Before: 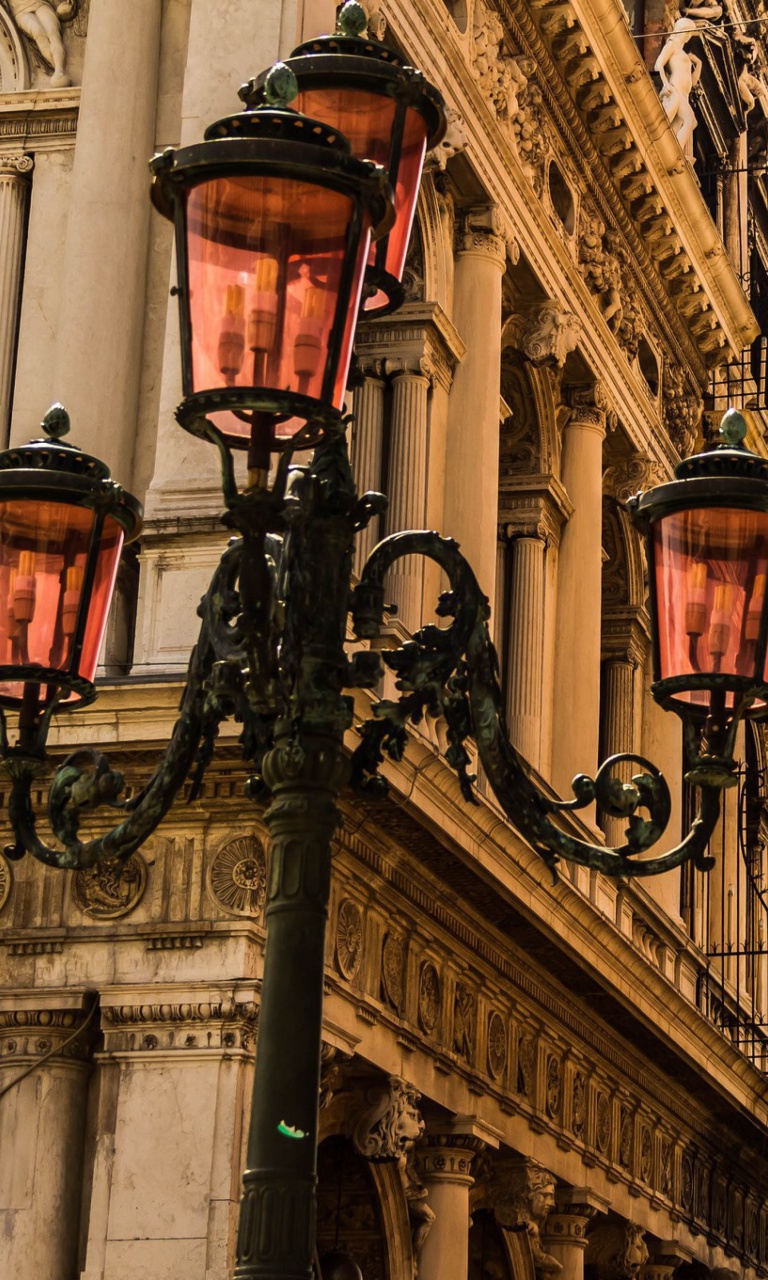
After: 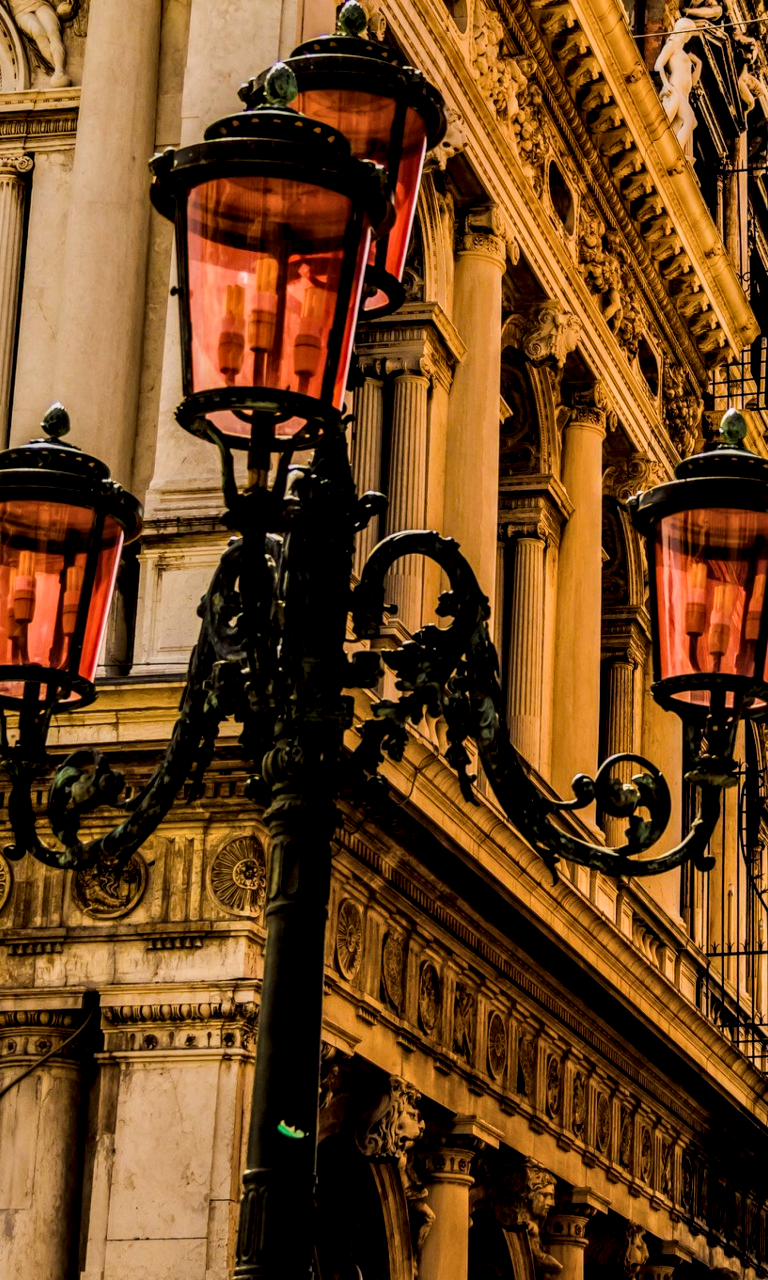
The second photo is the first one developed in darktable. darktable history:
color balance: lift [1, 1.001, 0.999, 1.001], gamma [1, 1.004, 1.007, 0.993], gain [1, 0.991, 0.987, 1.013], contrast 10%, output saturation 120%
filmic rgb: black relative exposure -7.65 EV, white relative exposure 4.56 EV, hardness 3.61
local contrast: detail 160%
